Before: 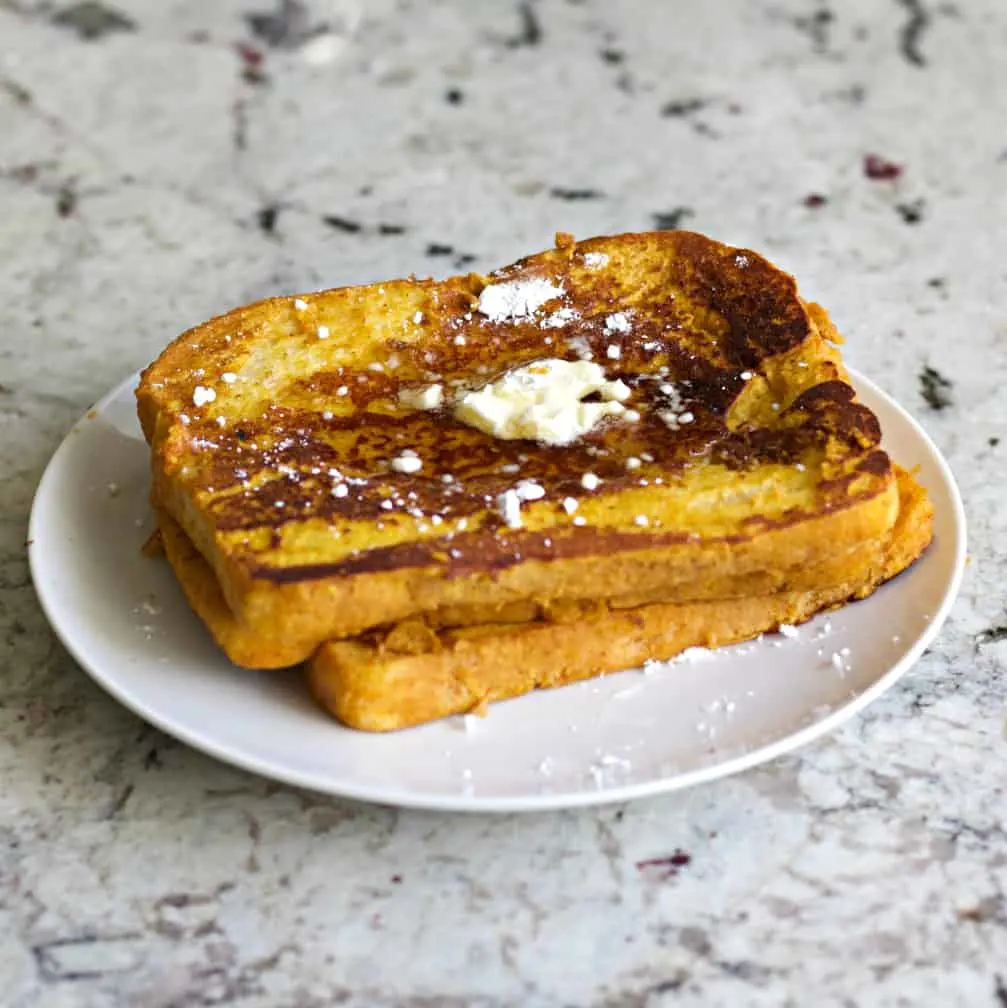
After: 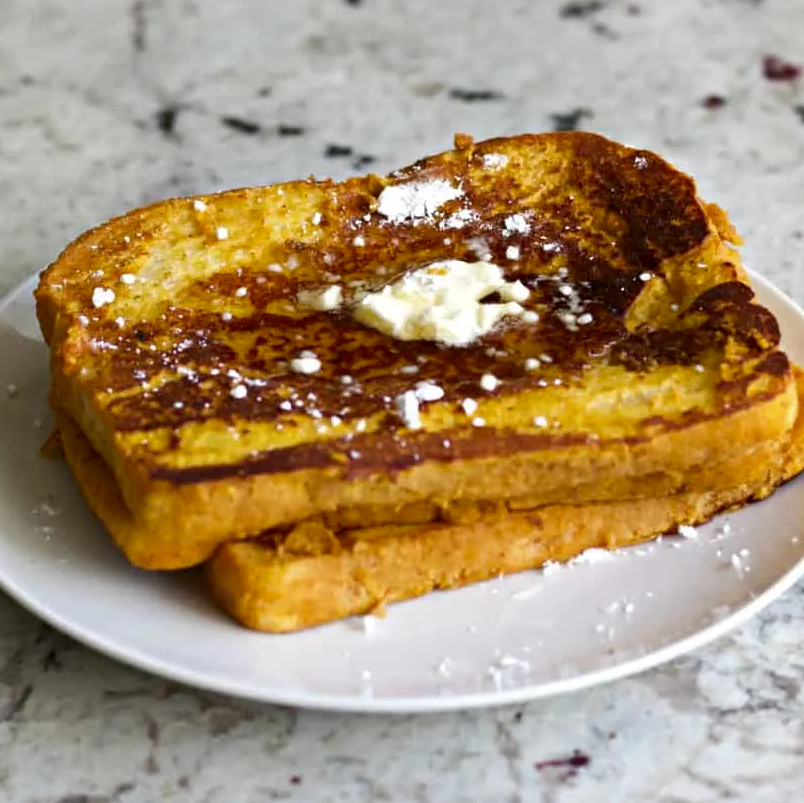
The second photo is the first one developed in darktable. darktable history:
crop and rotate: left 10.072%, top 9.898%, right 10.004%, bottom 10.344%
contrast brightness saturation: brightness -0.097
